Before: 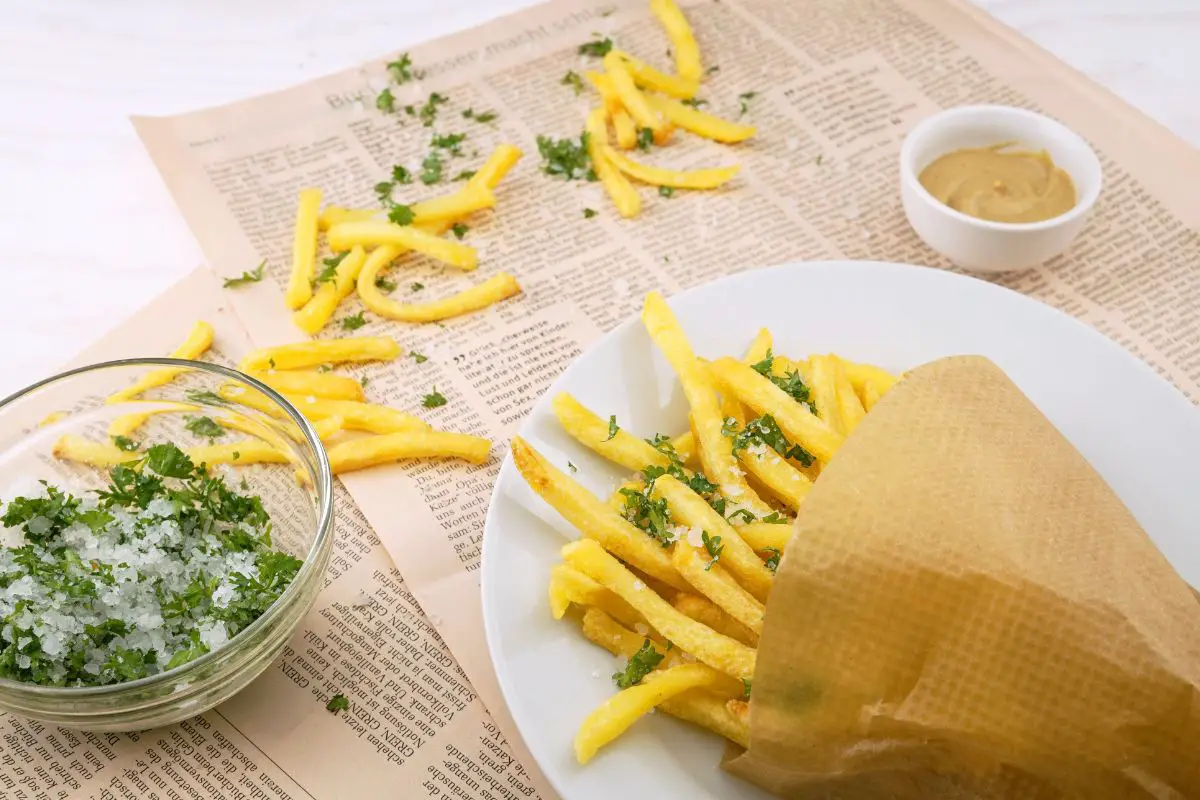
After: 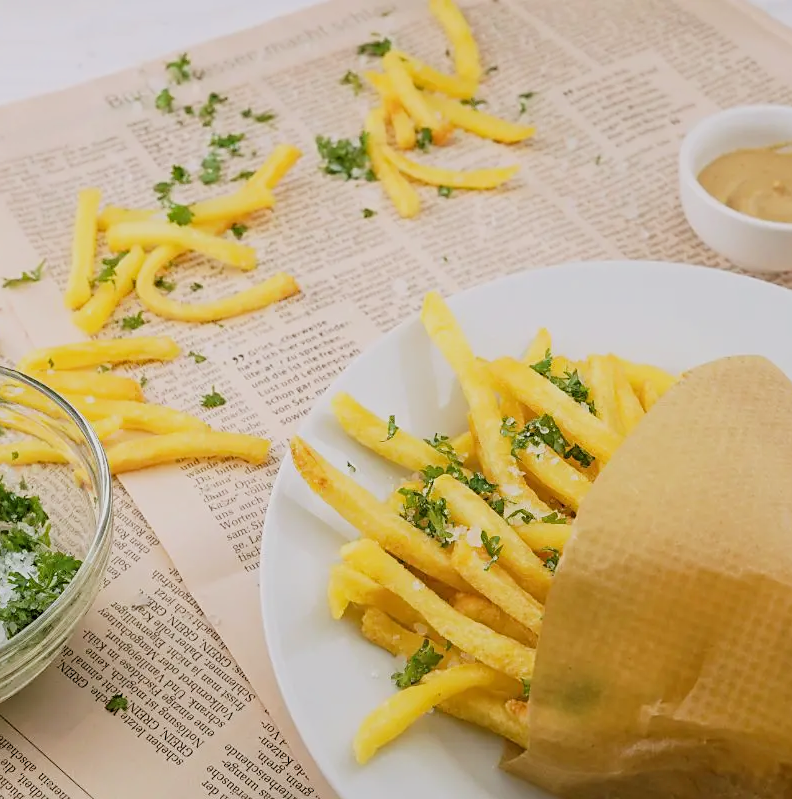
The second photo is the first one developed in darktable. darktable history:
sharpen: radius 1.864, amount 0.398, threshold 1.271
crop and rotate: left 18.442%, right 15.508%
filmic rgb: white relative exposure 3.9 EV, hardness 4.26
